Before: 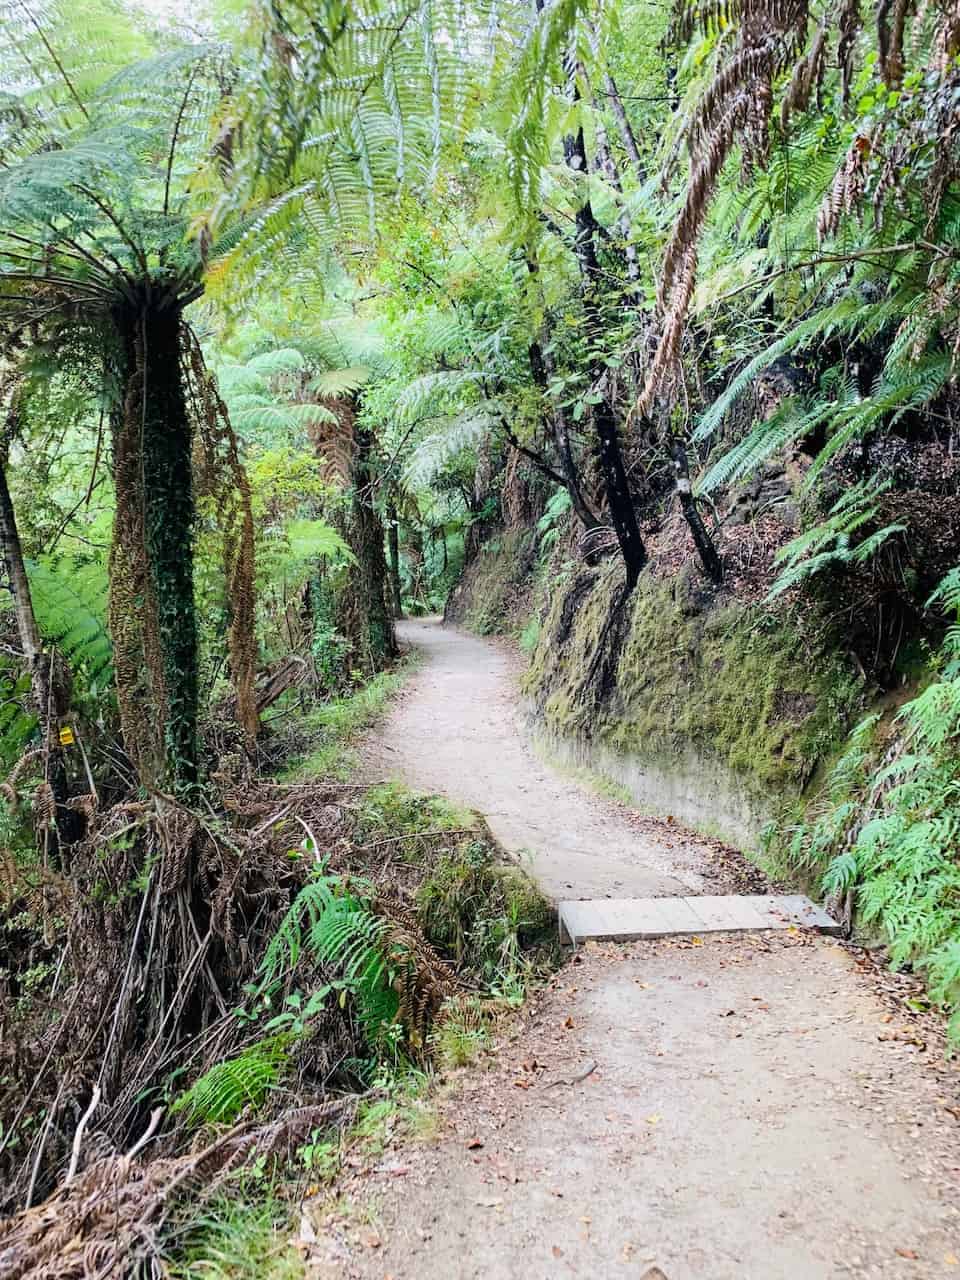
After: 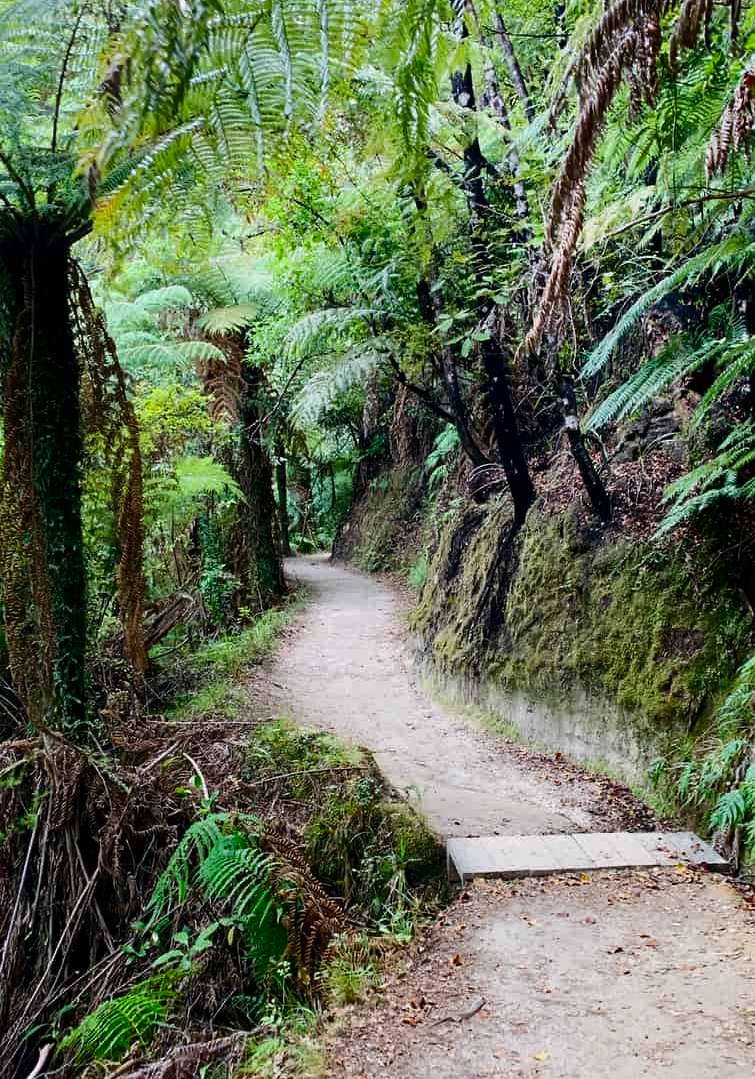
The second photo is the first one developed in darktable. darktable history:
exposure: compensate highlight preservation false
contrast brightness saturation: contrast 0.104, brightness -0.273, saturation 0.148
crop: left 11.682%, top 4.99%, right 9.575%, bottom 10.693%
